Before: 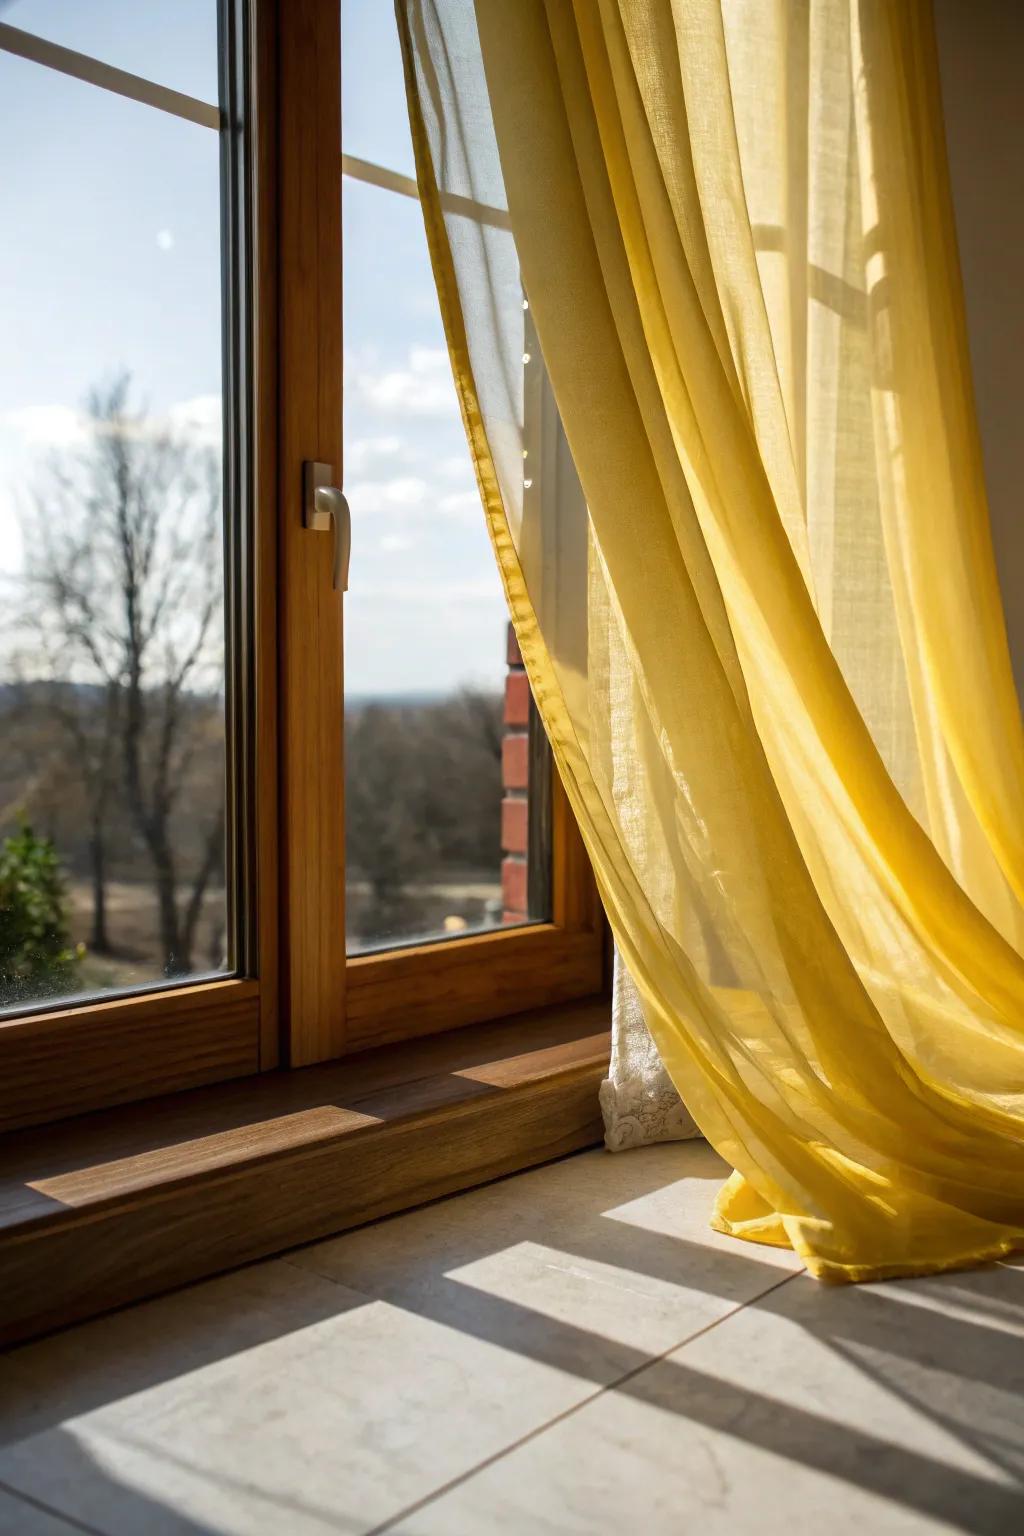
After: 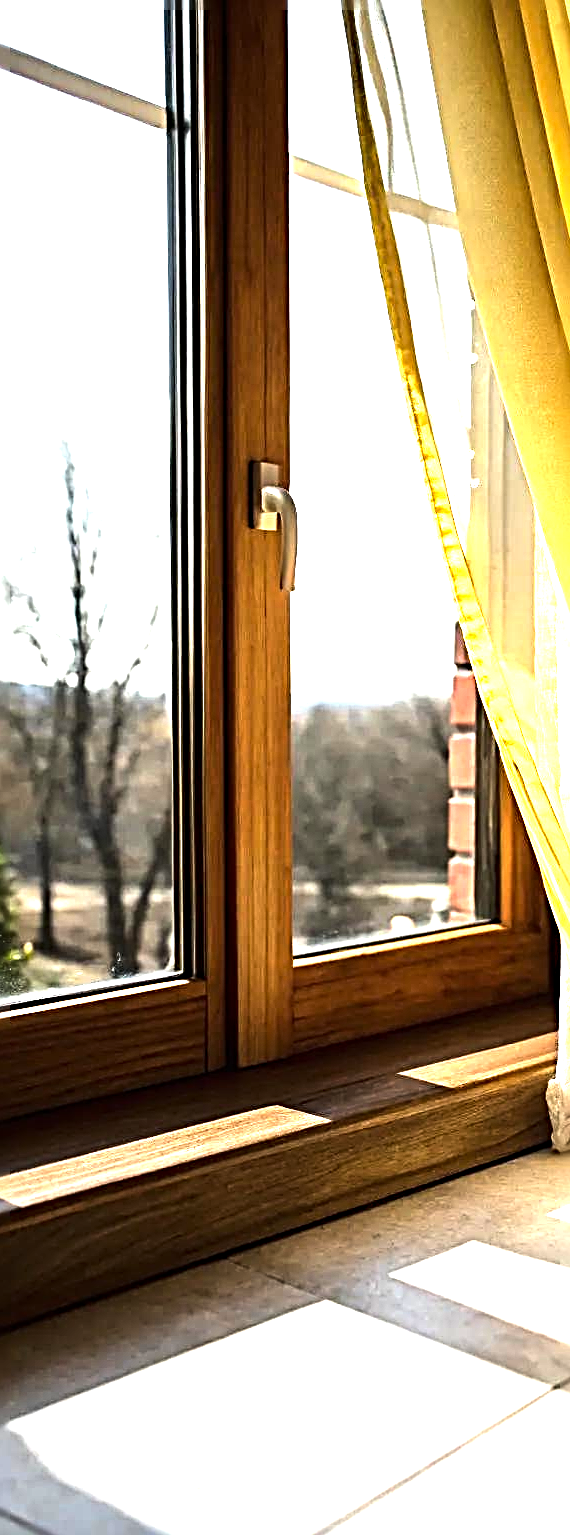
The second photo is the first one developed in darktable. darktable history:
crop: left 5.257%, right 39.012%
tone equalizer: -8 EV -1.08 EV, -7 EV -1.03 EV, -6 EV -0.899 EV, -5 EV -0.592 EV, -3 EV 0.553 EV, -2 EV 0.856 EV, -1 EV 1 EV, +0 EV 1.07 EV, edges refinement/feathering 500, mask exposure compensation -1.57 EV, preserve details no
sharpen: radius 3.658, amount 0.918
exposure: exposure 1.154 EV, compensate highlight preservation false
